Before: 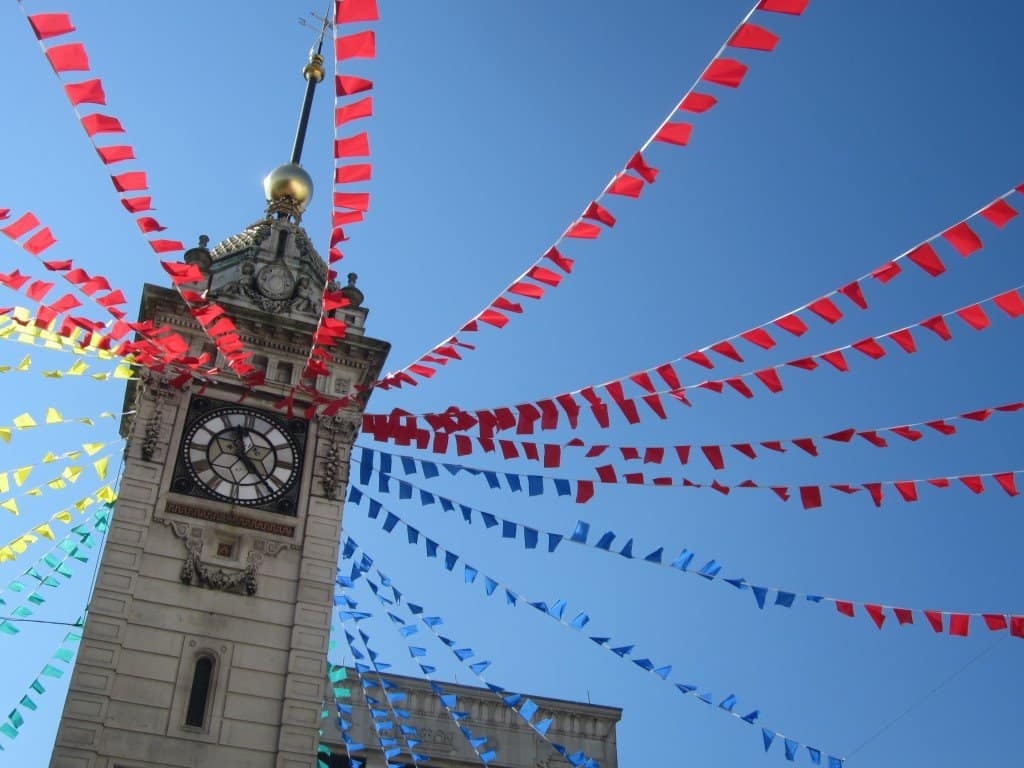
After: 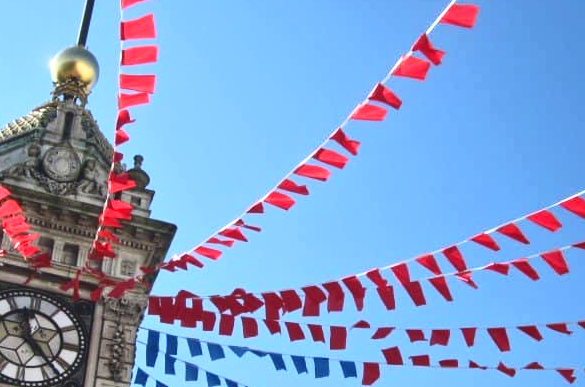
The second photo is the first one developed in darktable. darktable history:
tone equalizer: -8 EV 1 EV, -7 EV 1 EV, -6 EV 1 EV, -5 EV 1 EV, -4 EV 1 EV, -3 EV 0.75 EV, -2 EV 0.5 EV, -1 EV 0.25 EV
crop: left 20.932%, top 15.471%, right 21.848%, bottom 34.081%
tone curve: curves: ch0 [(0, 0.058) (0.198, 0.188) (0.512, 0.582) (0.625, 0.754) (0.81, 0.934) (1, 1)], color space Lab, linked channels, preserve colors none
